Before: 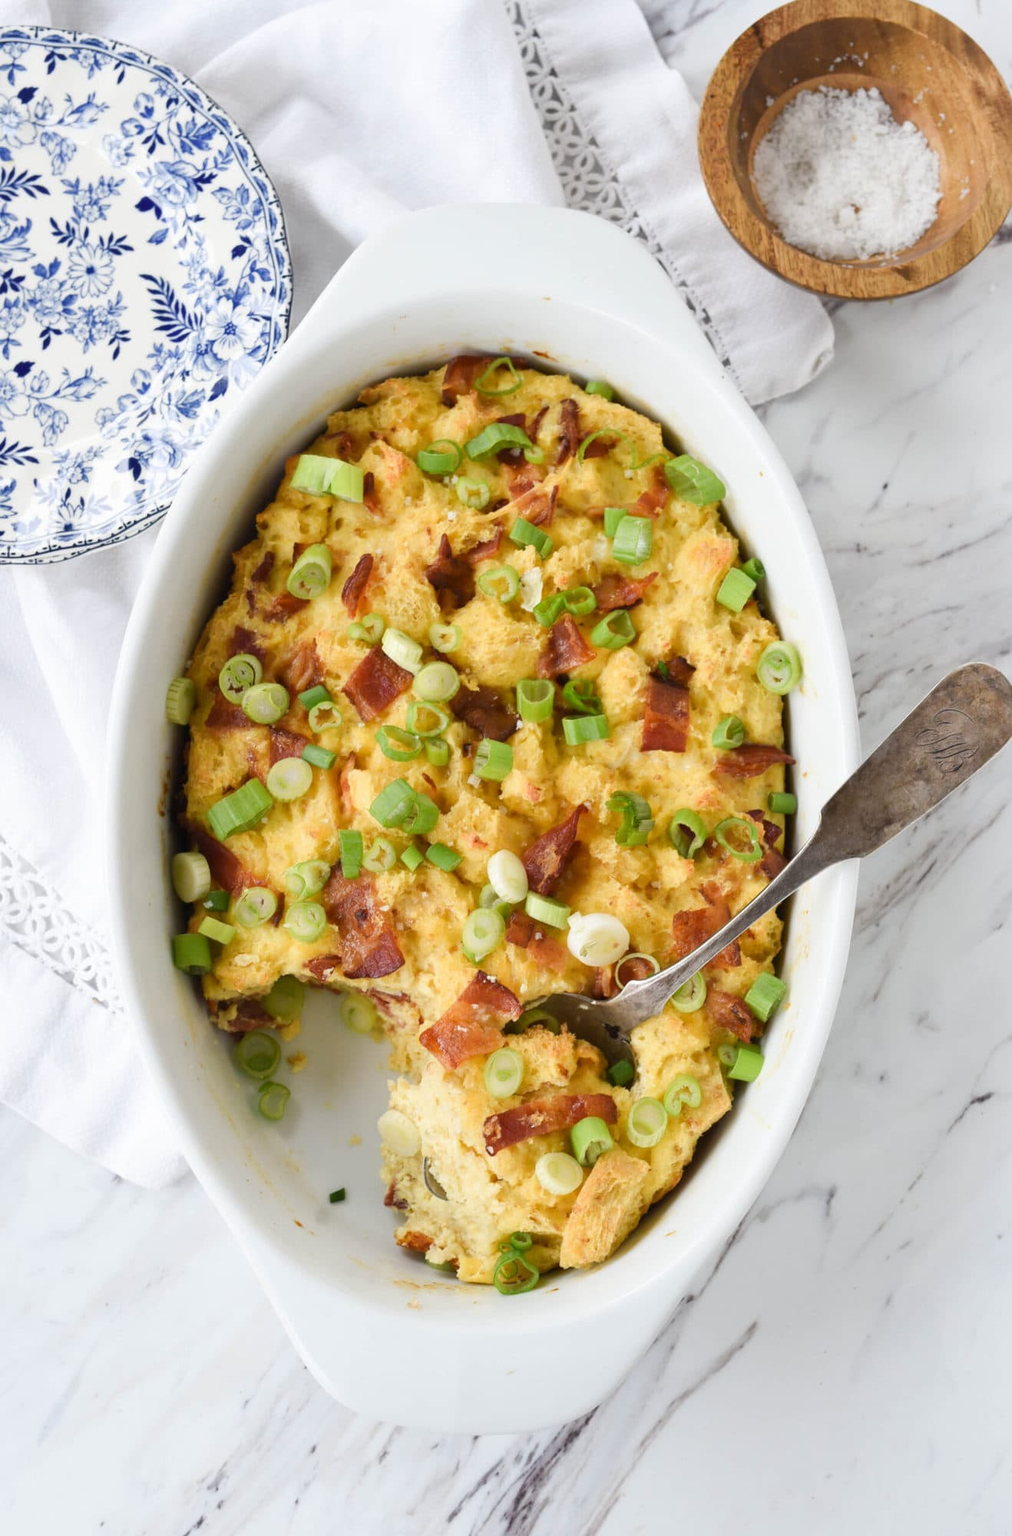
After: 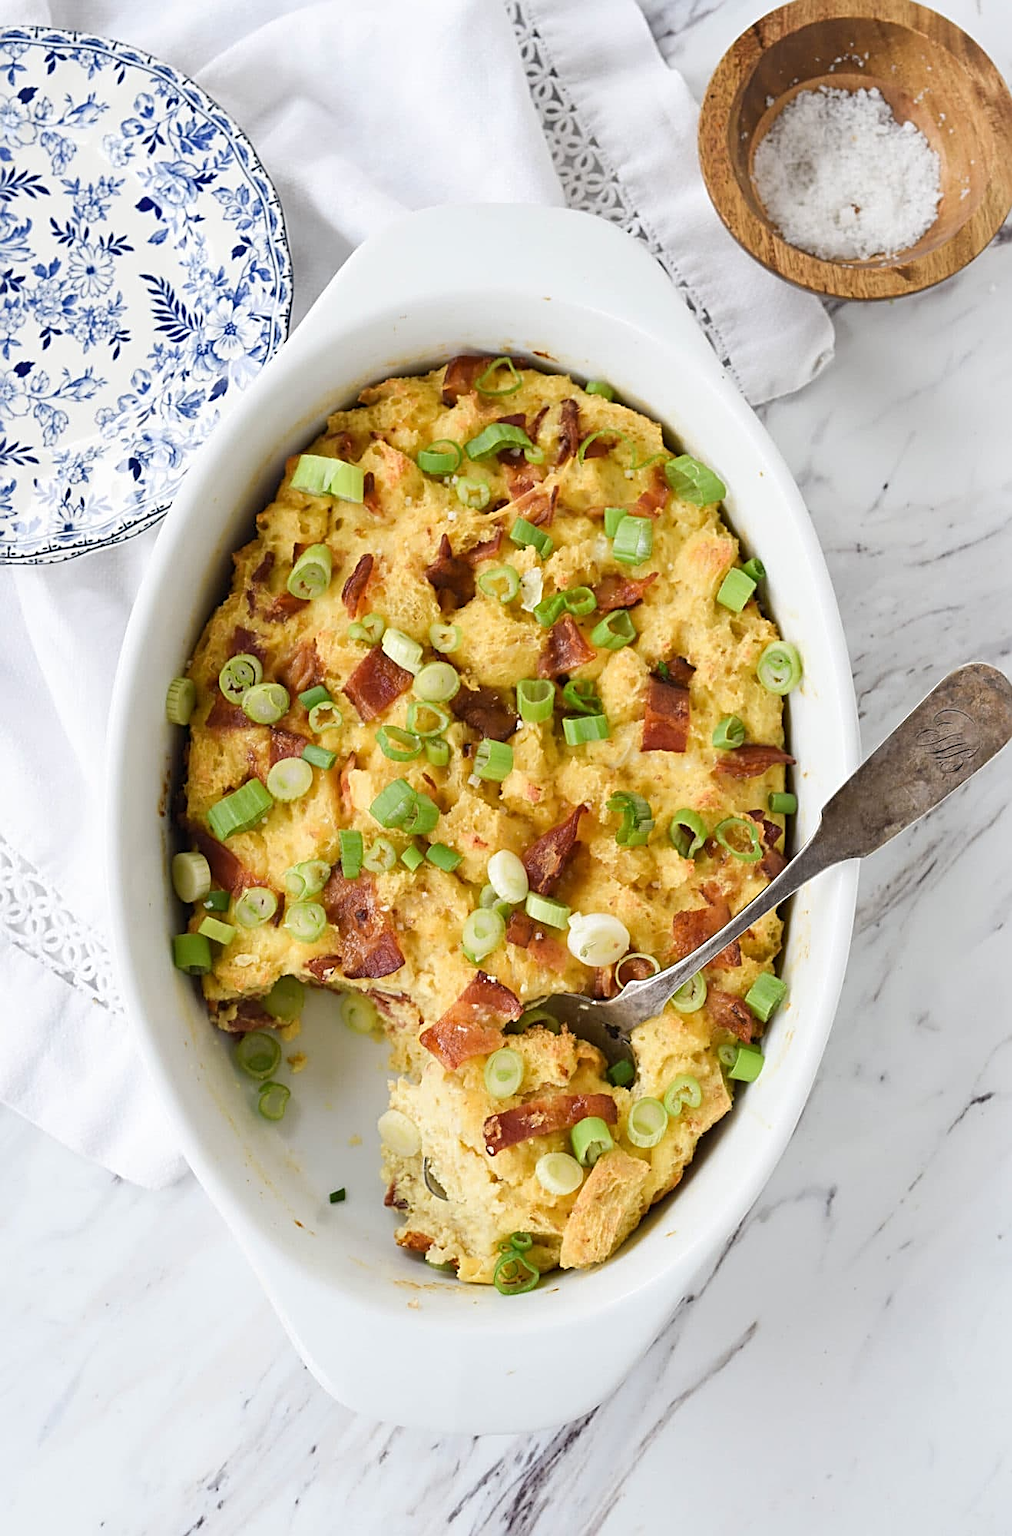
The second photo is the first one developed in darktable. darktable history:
sharpen: radius 2.627, amount 0.681
